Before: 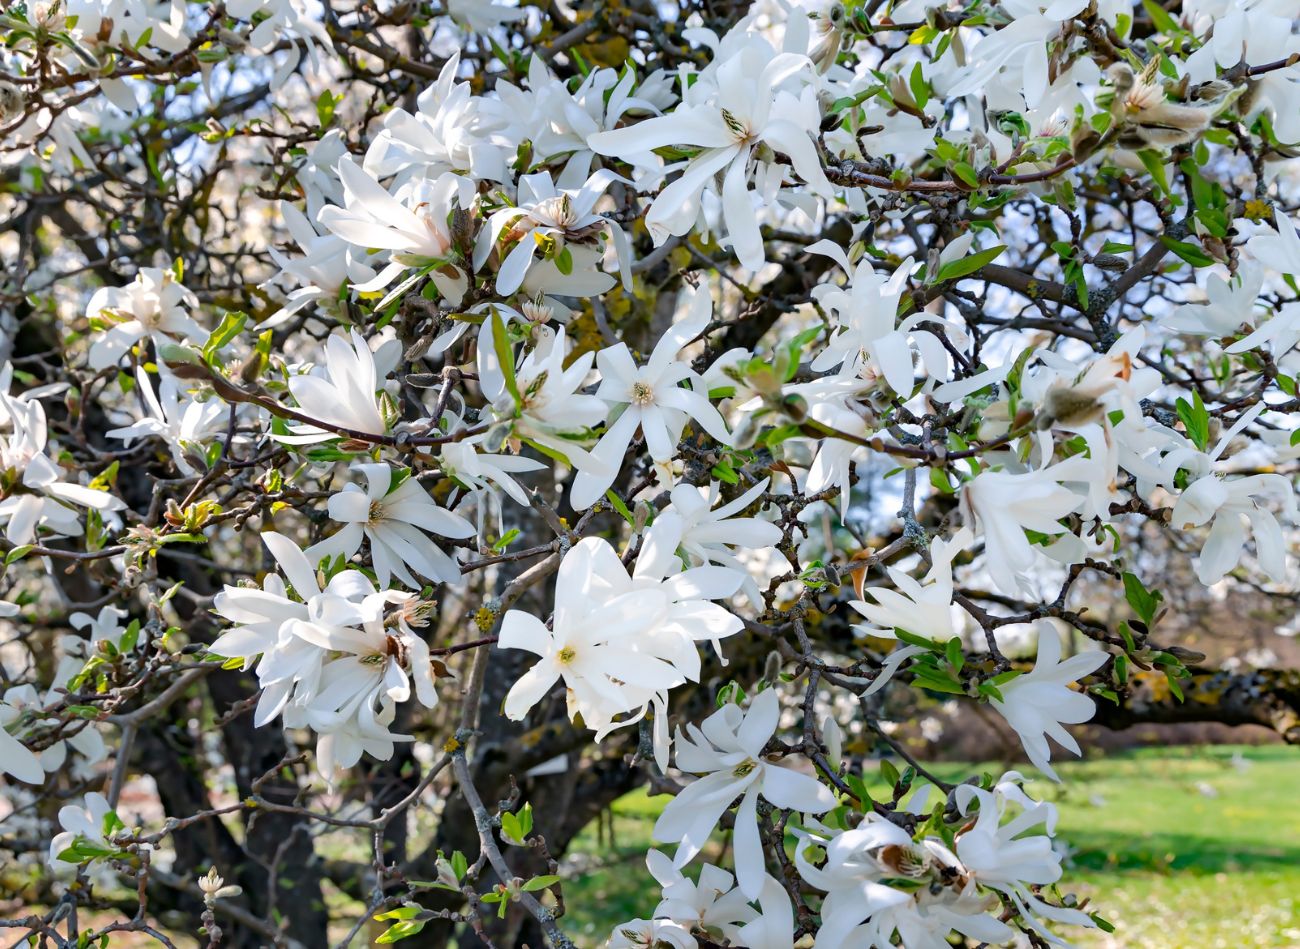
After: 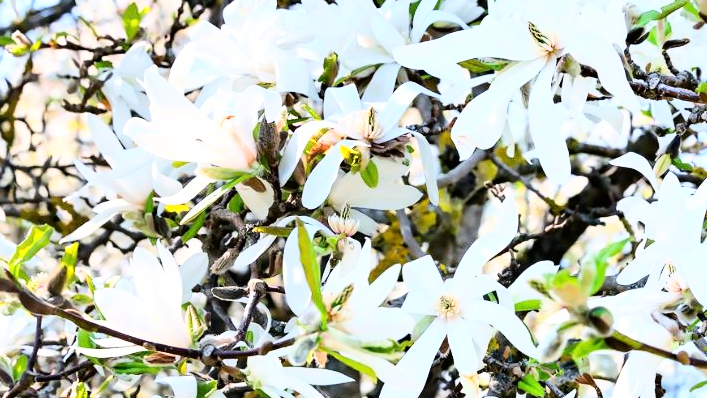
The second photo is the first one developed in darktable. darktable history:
base curve: curves: ch0 [(0, 0) (0.007, 0.004) (0.027, 0.03) (0.046, 0.07) (0.207, 0.54) (0.442, 0.872) (0.673, 0.972) (1, 1)]
crop: left 14.967%, top 9.269%, right 30.621%, bottom 48.689%
